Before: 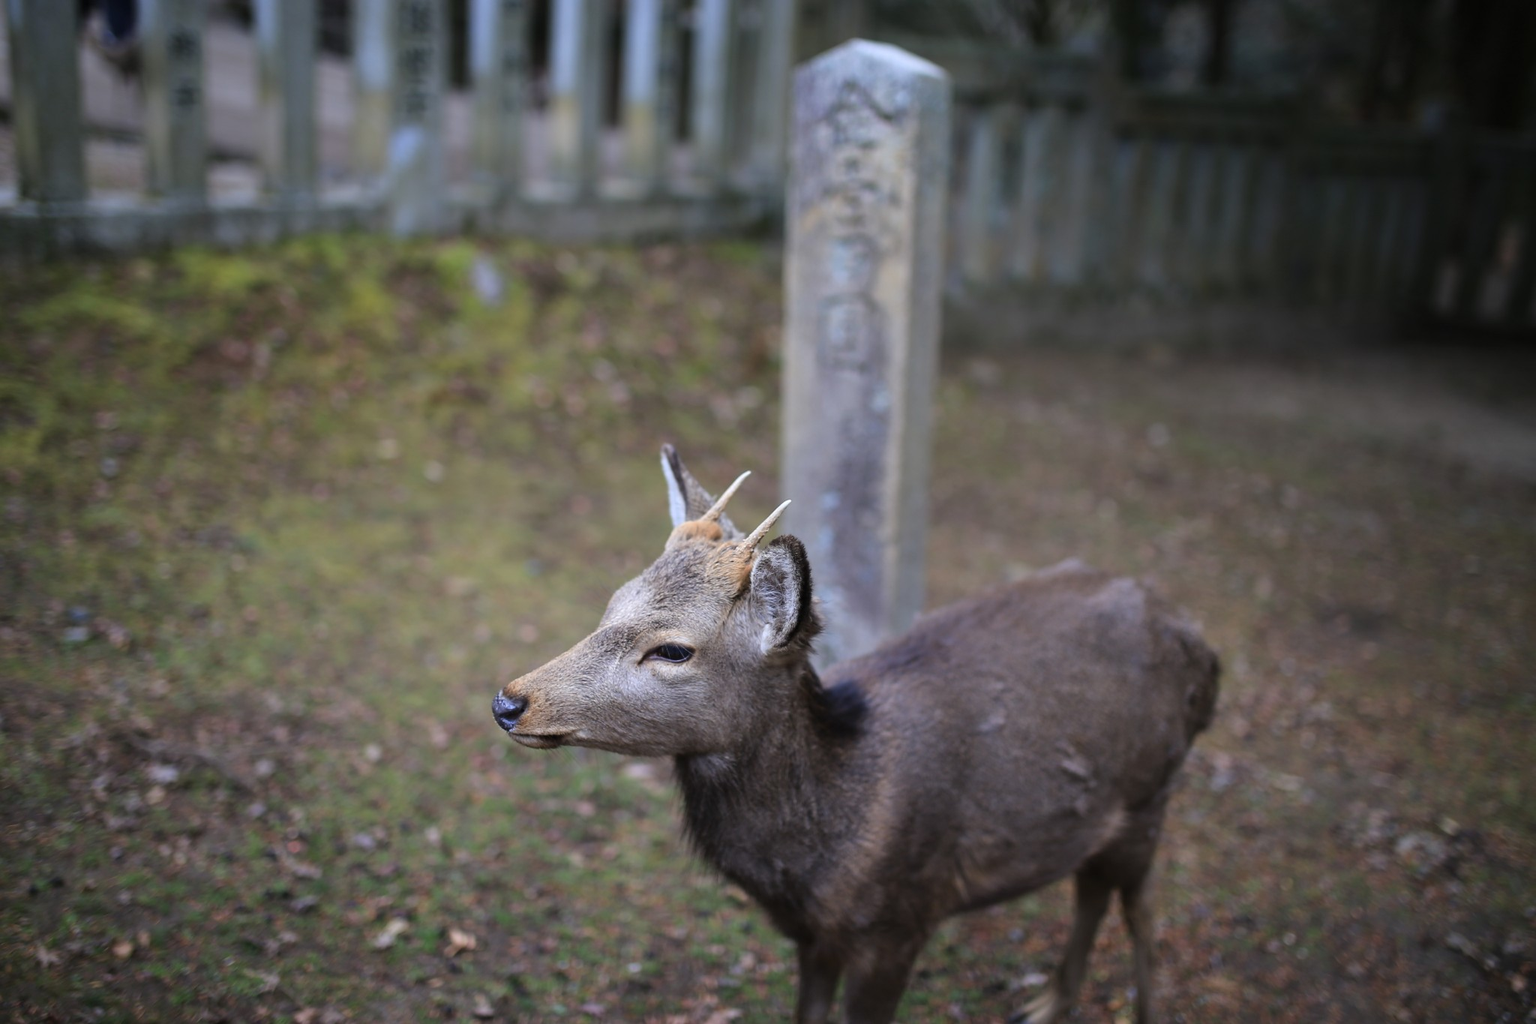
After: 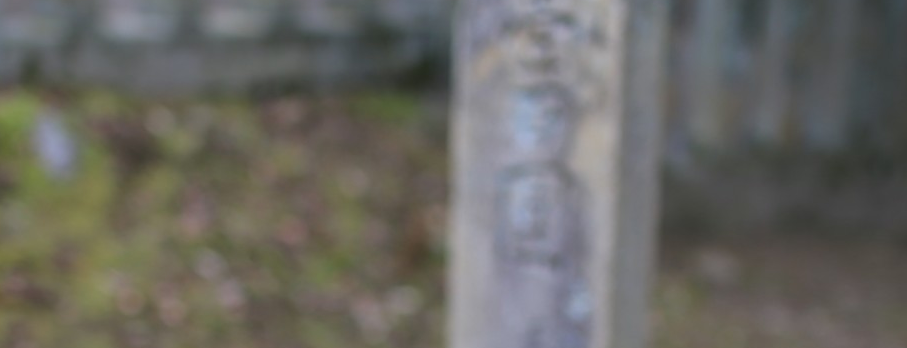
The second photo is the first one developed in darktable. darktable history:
crop: left 29.082%, top 16.829%, right 26.626%, bottom 57.616%
